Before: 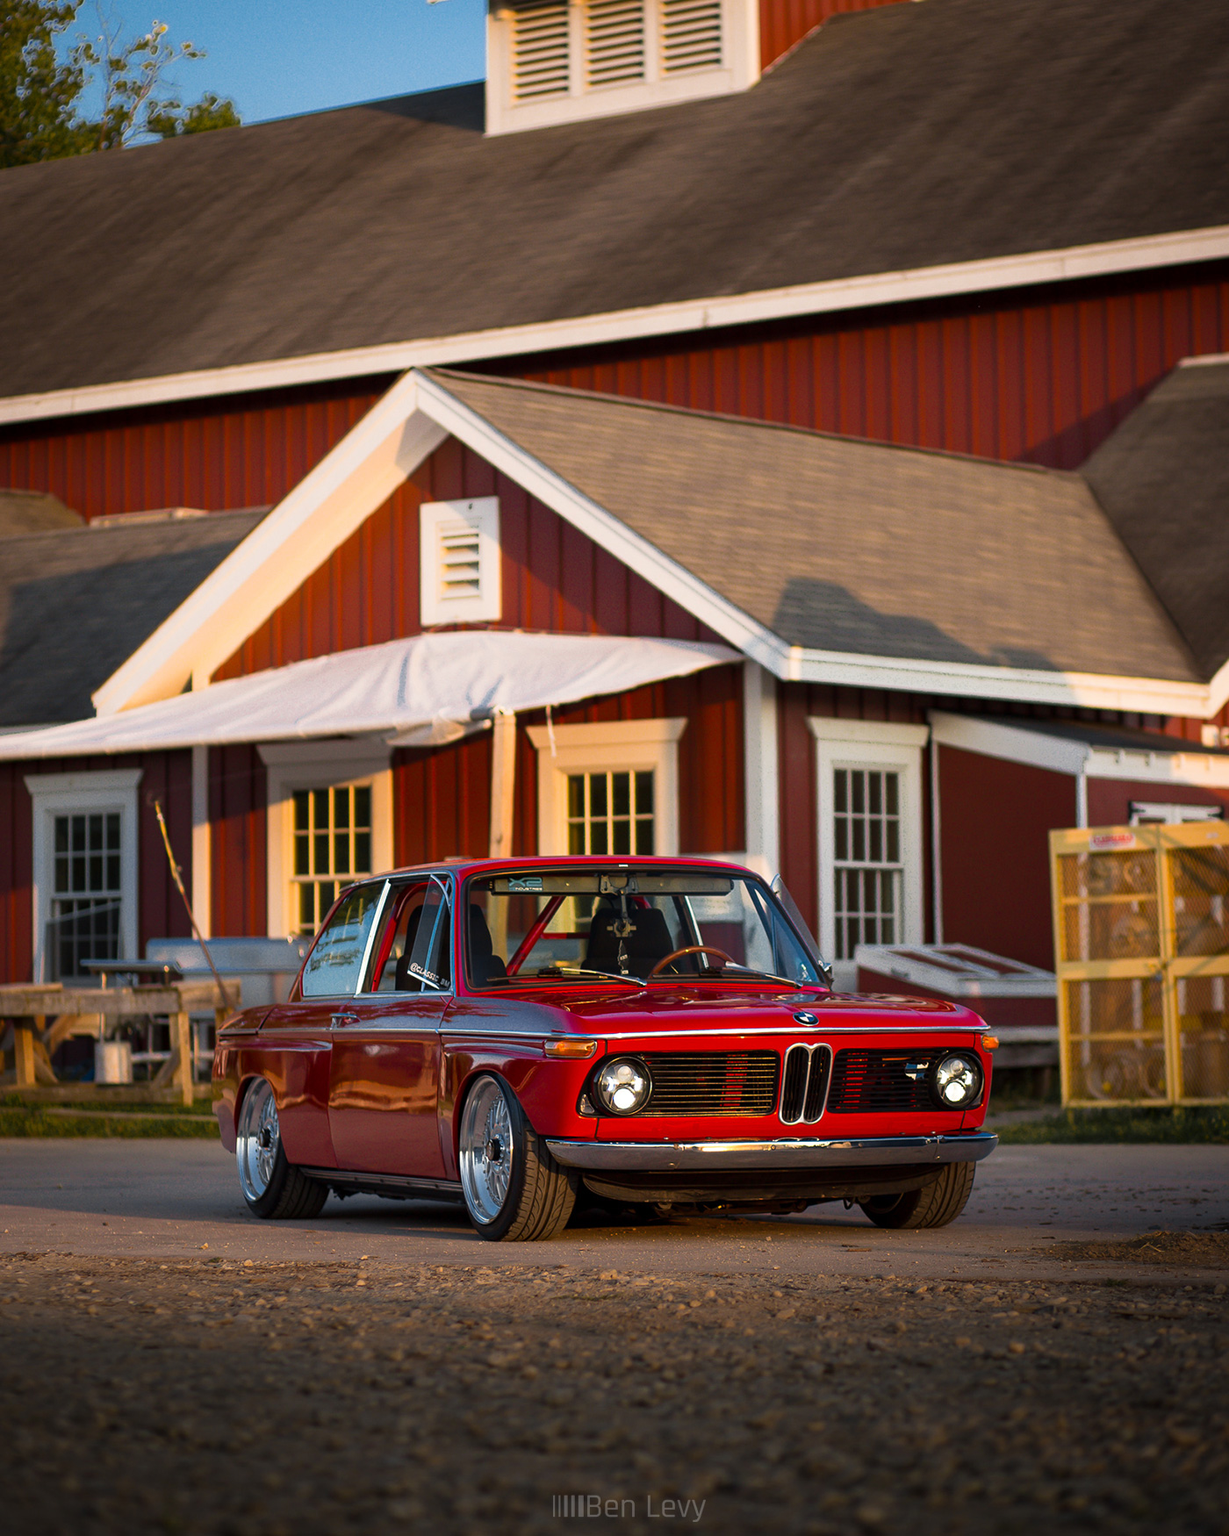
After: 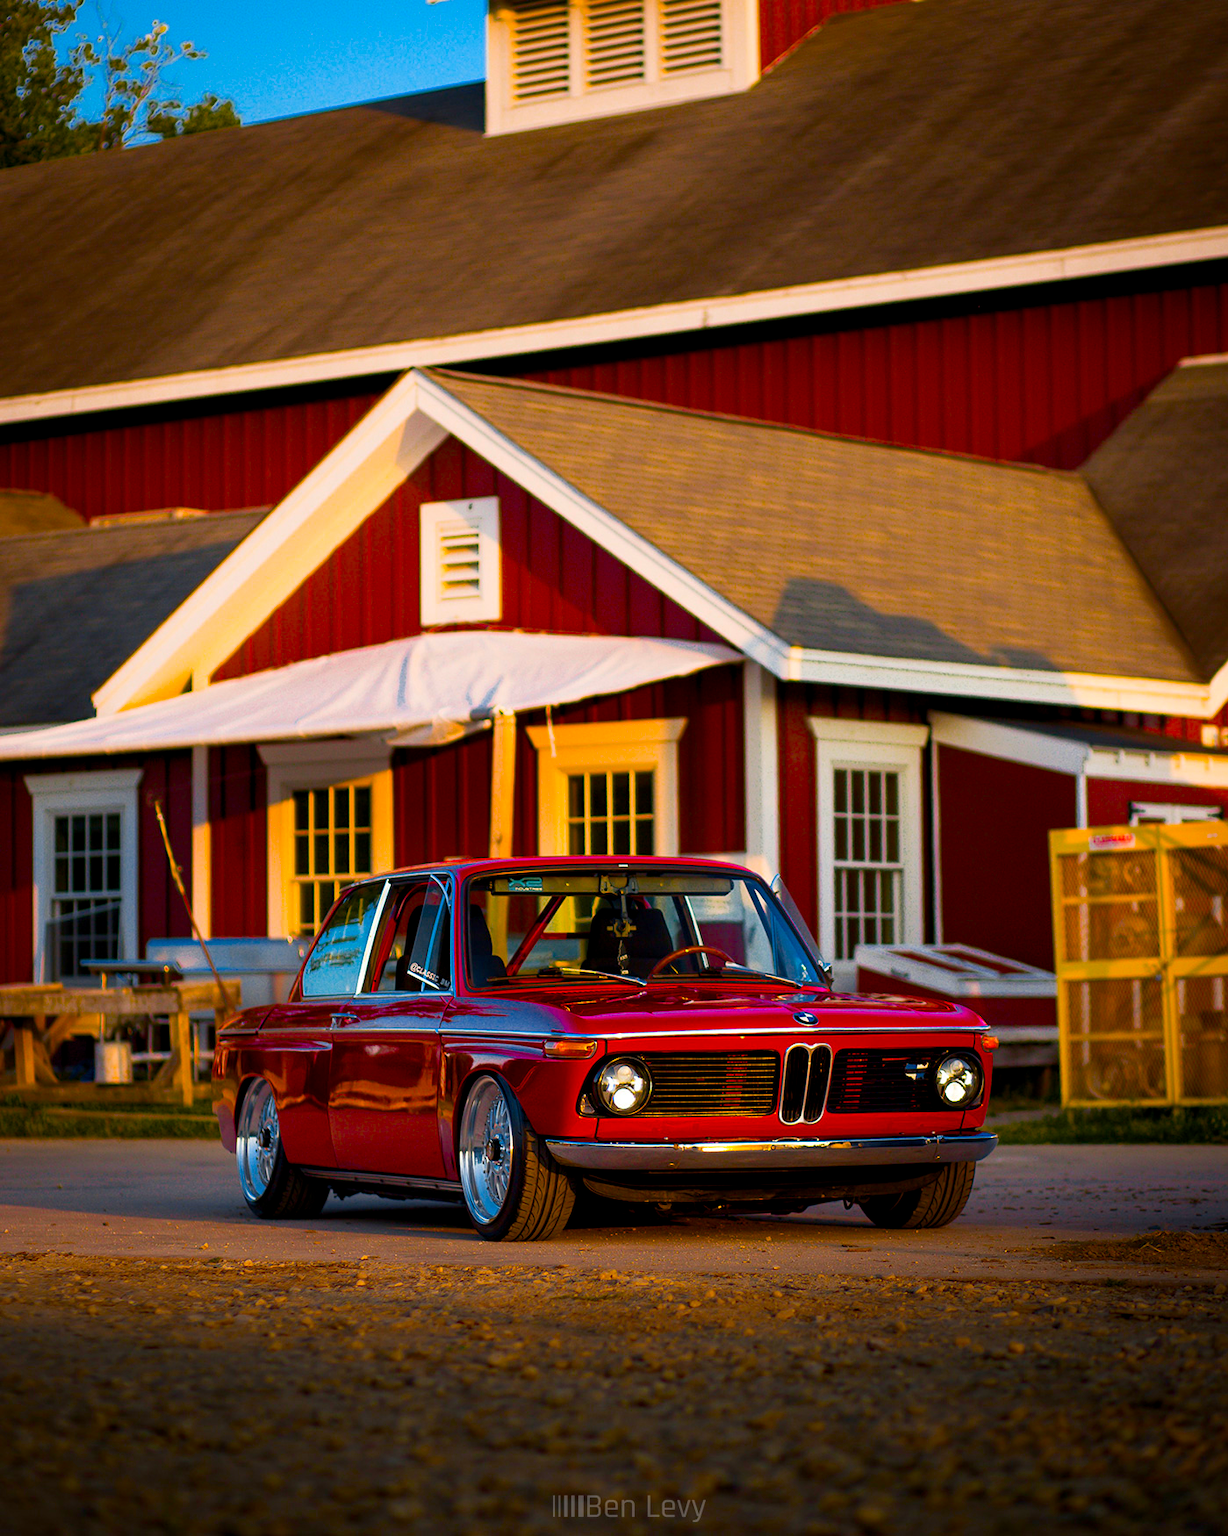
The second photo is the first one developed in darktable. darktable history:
color balance rgb: global offset › luminance -0.411%, perceptual saturation grading › global saturation 35.831%, perceptual saturation grading › shadows 35.433%, global vibrance 20%
contrast brightness saturation: contrast 0.08, saturation 0.203
